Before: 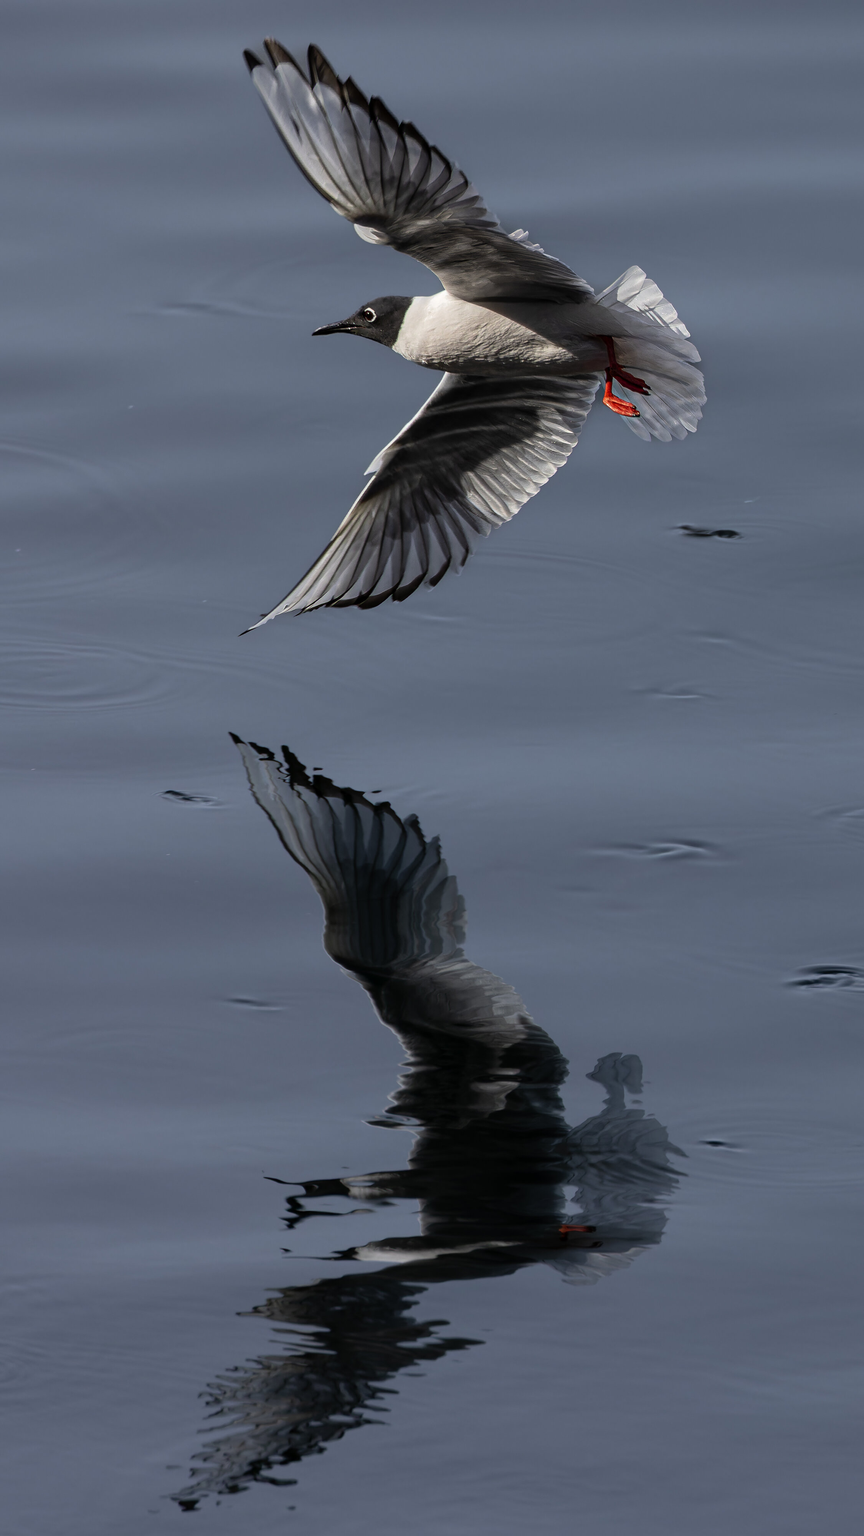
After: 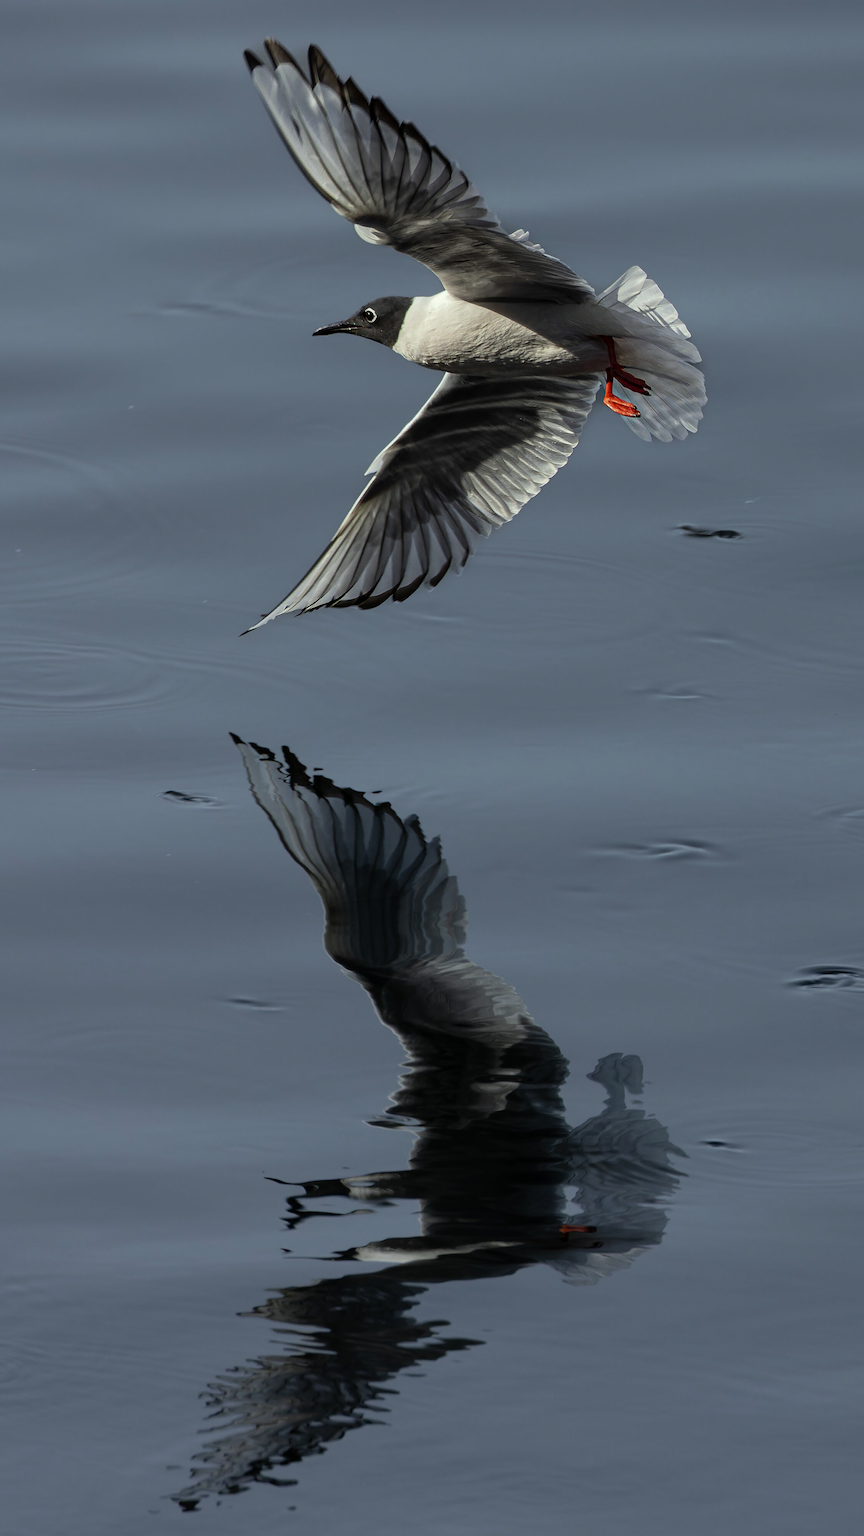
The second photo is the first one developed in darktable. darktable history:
color correction: highlights a* -4.28, highlights b* 6.53
white balance: red 0.988, blue 1.017
